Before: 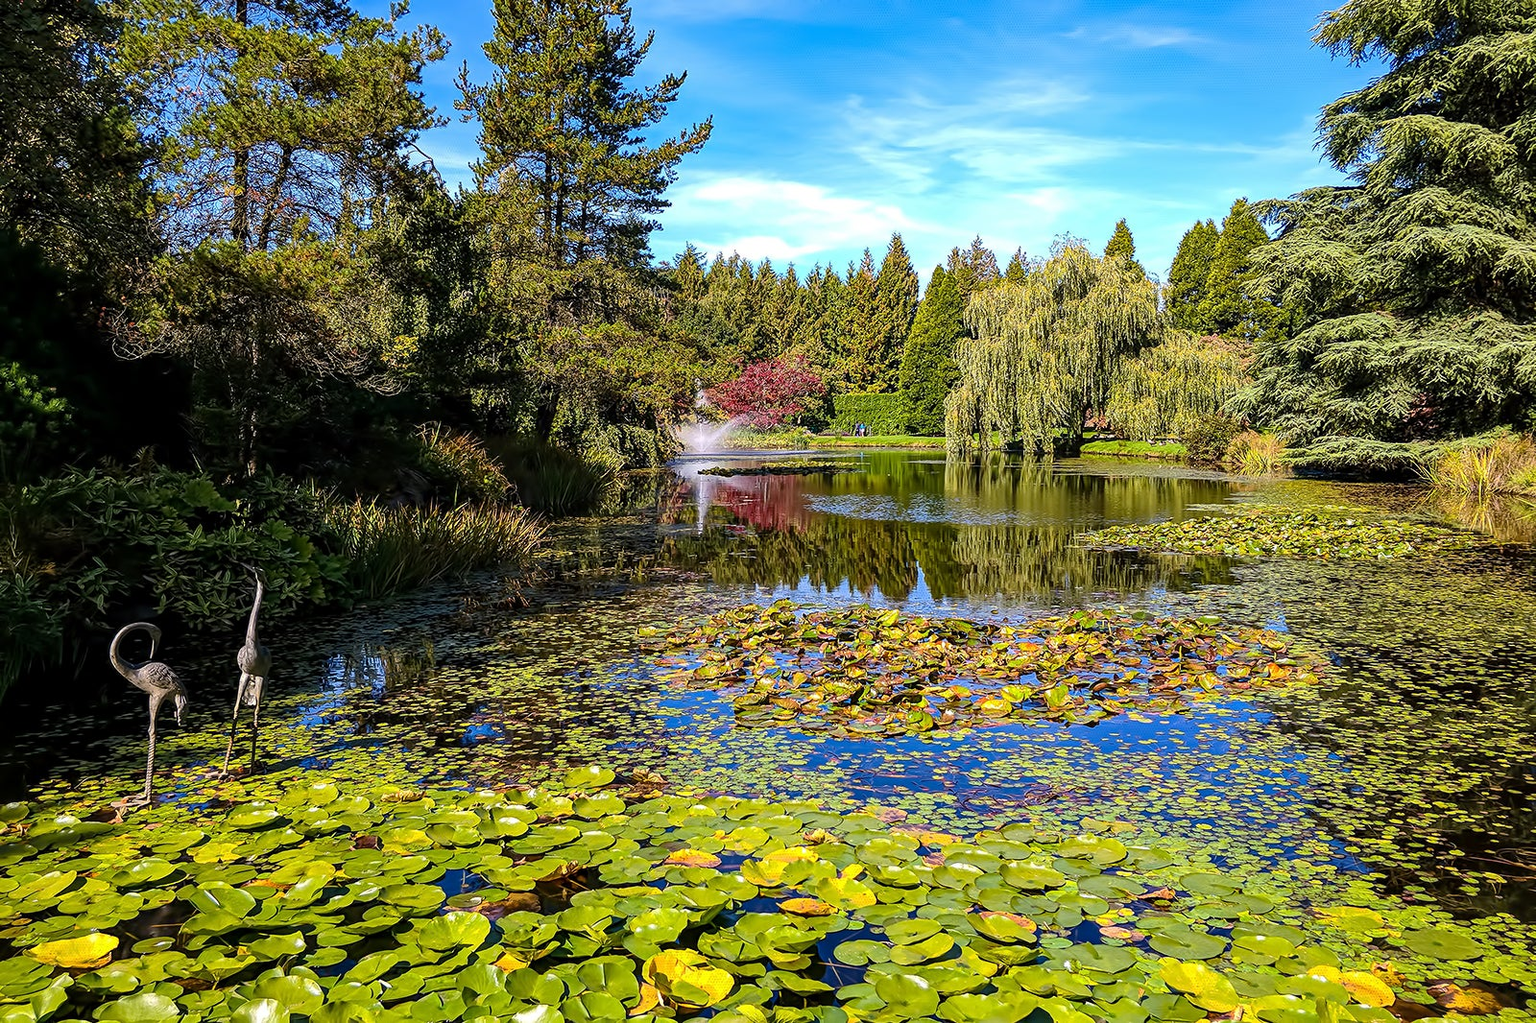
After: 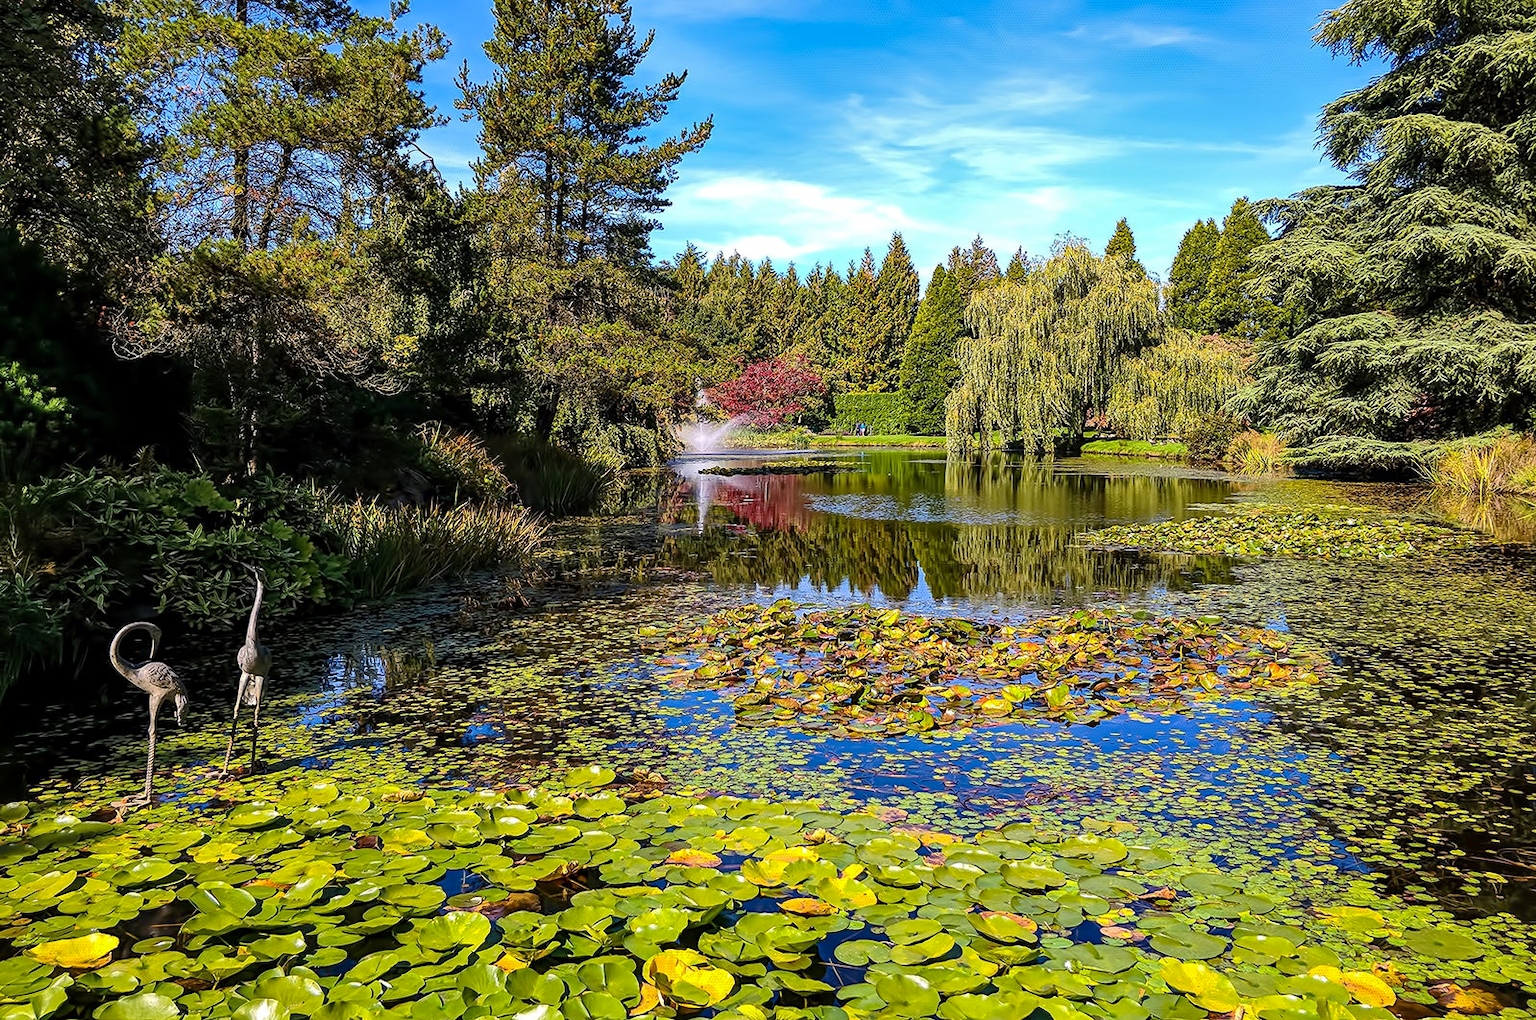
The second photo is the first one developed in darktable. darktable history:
crop: top 0.156%, bottom 0.172%
color zones: curves: ch1 [(0, 0.513) (0.143, 0.524) (0.286, 0.511) (0.429, 0.506) (0.571, 0.503) (0.714, 0.503) (0.857, 0.508) (1, 0.513)]
shadows and highlights: shadows 37.83, highlights -26.9, soften with gaussian
